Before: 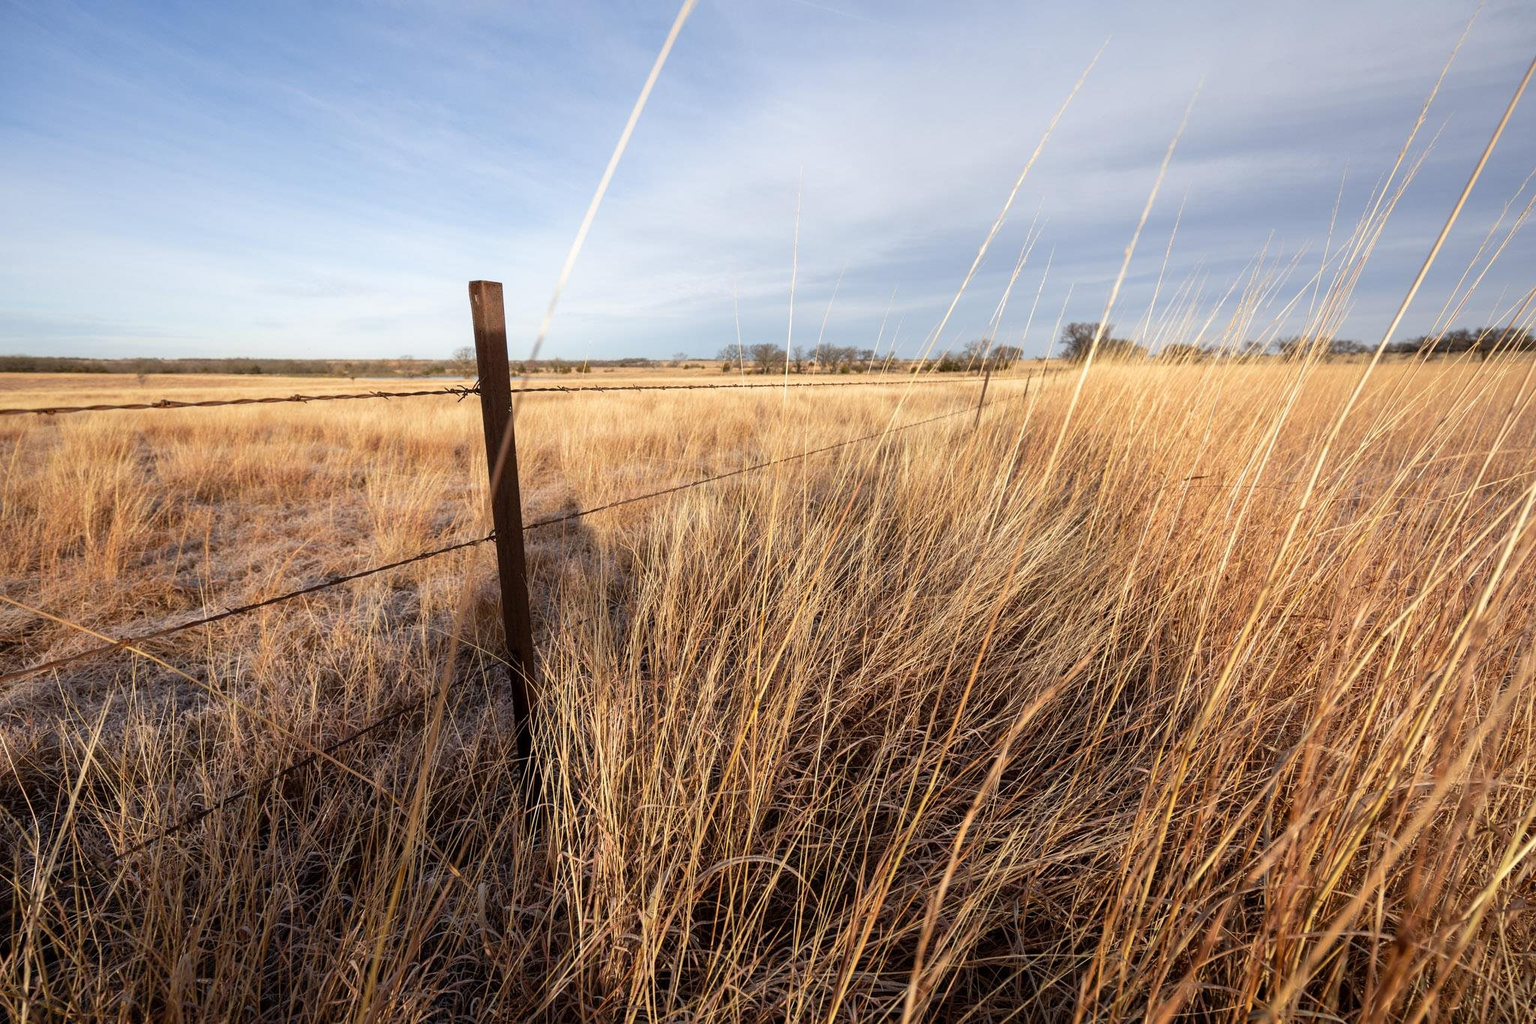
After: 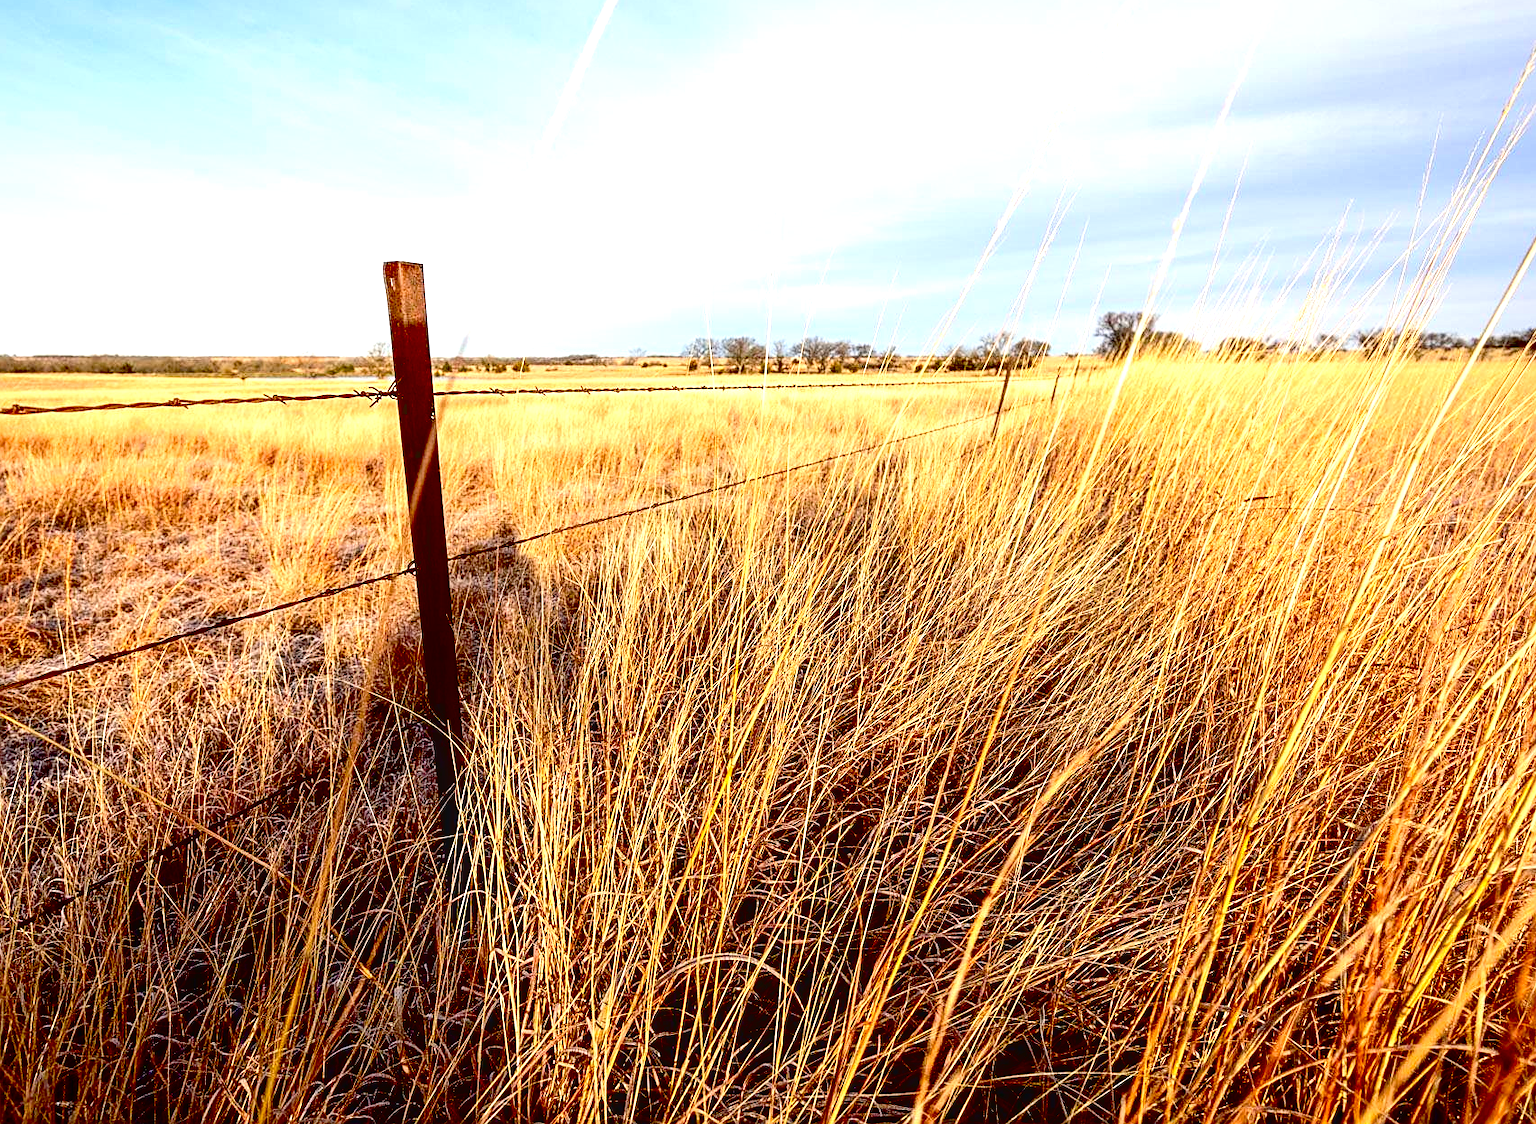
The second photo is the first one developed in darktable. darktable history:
exposure: black level correction 0.034, exposure 0.9 EV, compensate highlight preservation false
crop: left 9.819%, top 6.262%, right 6.887%, bottom 2.527%
contrast brightness saturation: contrast 0.172, saturation 0.297
sharpen: on, module defaults
local contrast: on, module defaults
